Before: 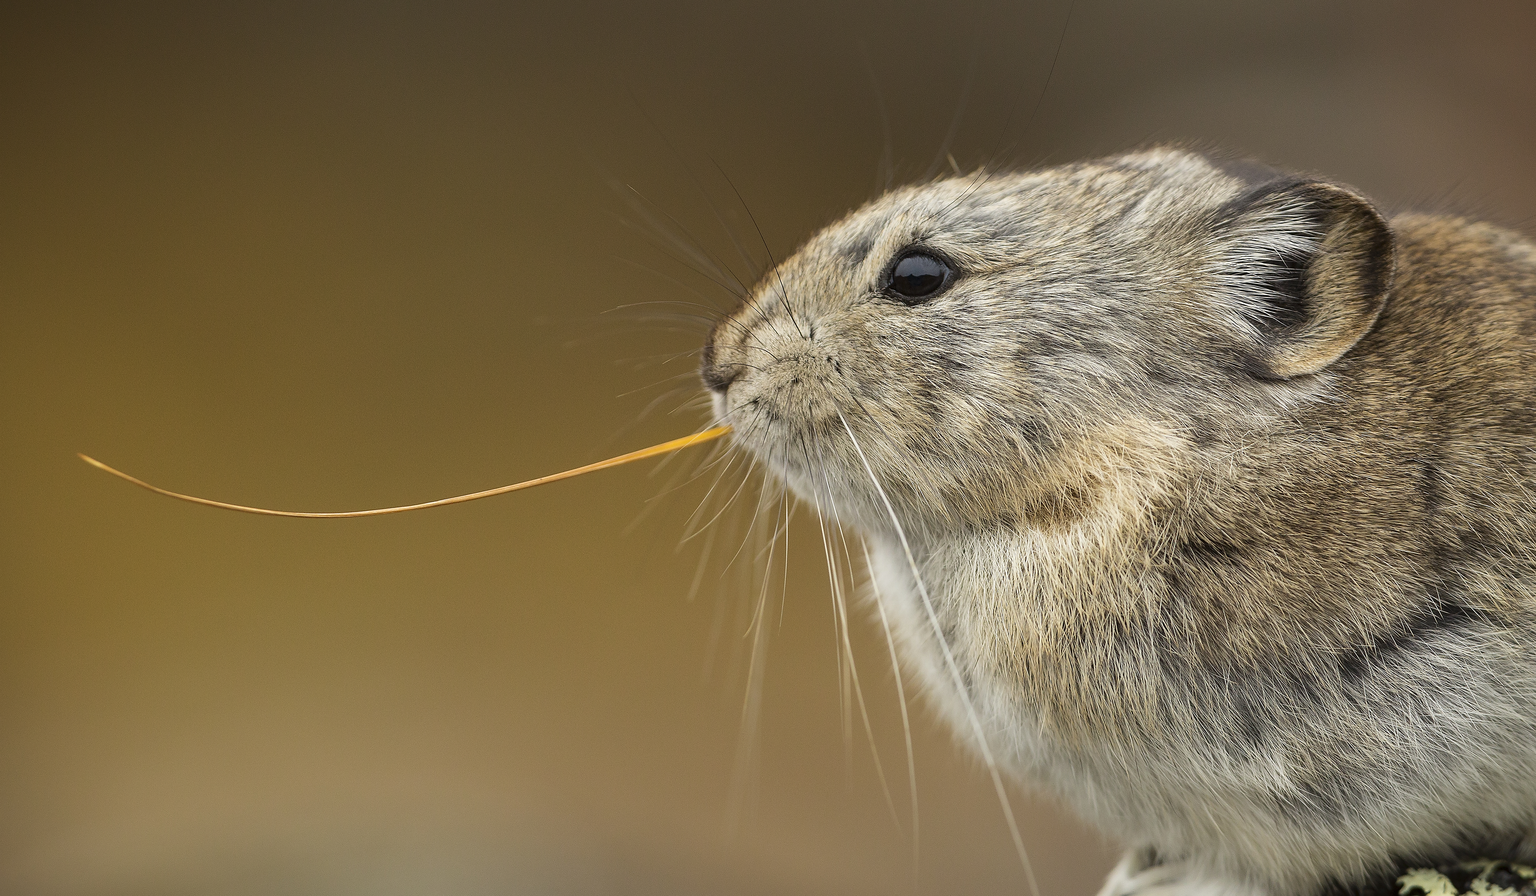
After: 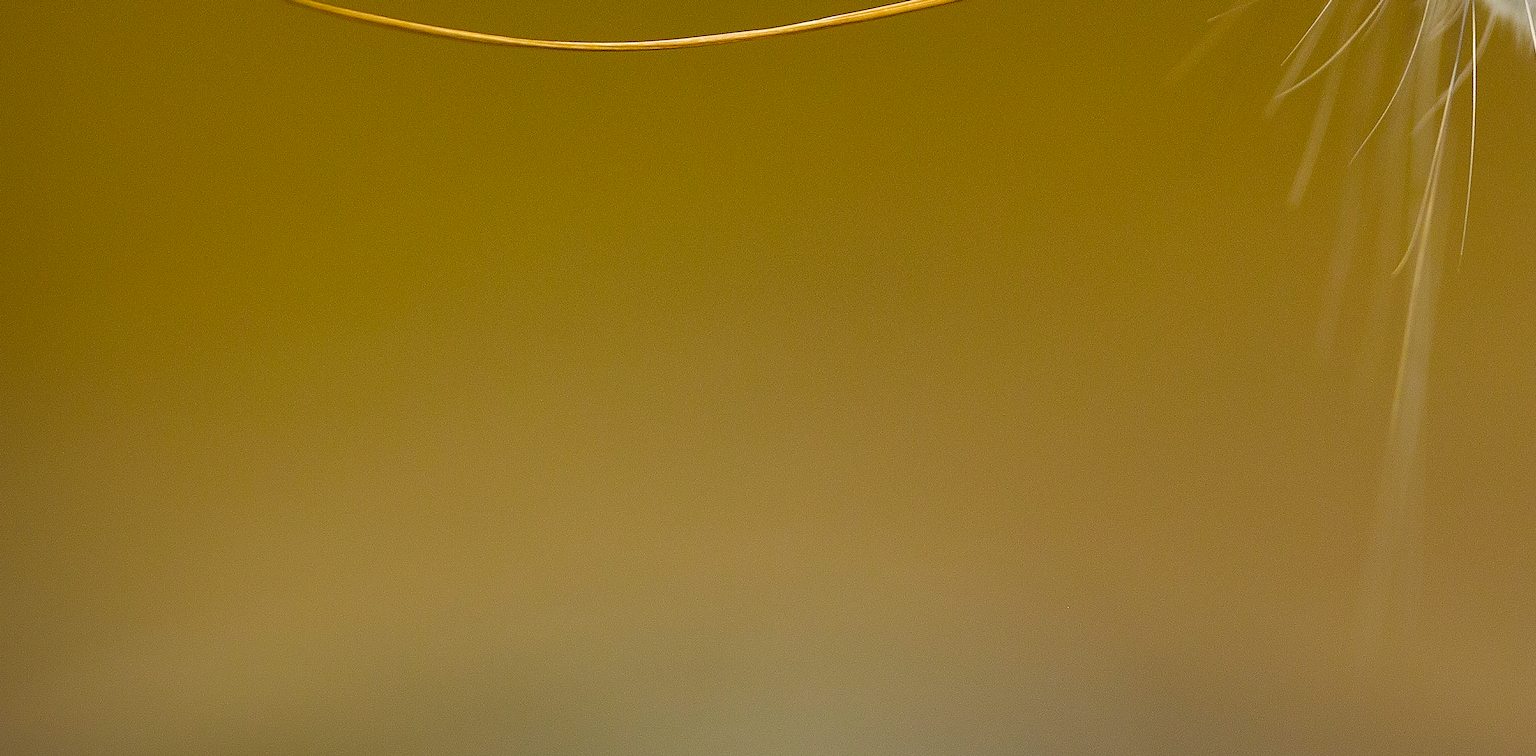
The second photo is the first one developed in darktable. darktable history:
exposure: compensate exposure bias true, compensate highlight preservation false
crop and rotate: top 54.778%, right 46.61%, bottom 0.159%
color balance rgb: linear chroma grading › global chroma 15%, perceptual saturation grading › global saturation 30%
